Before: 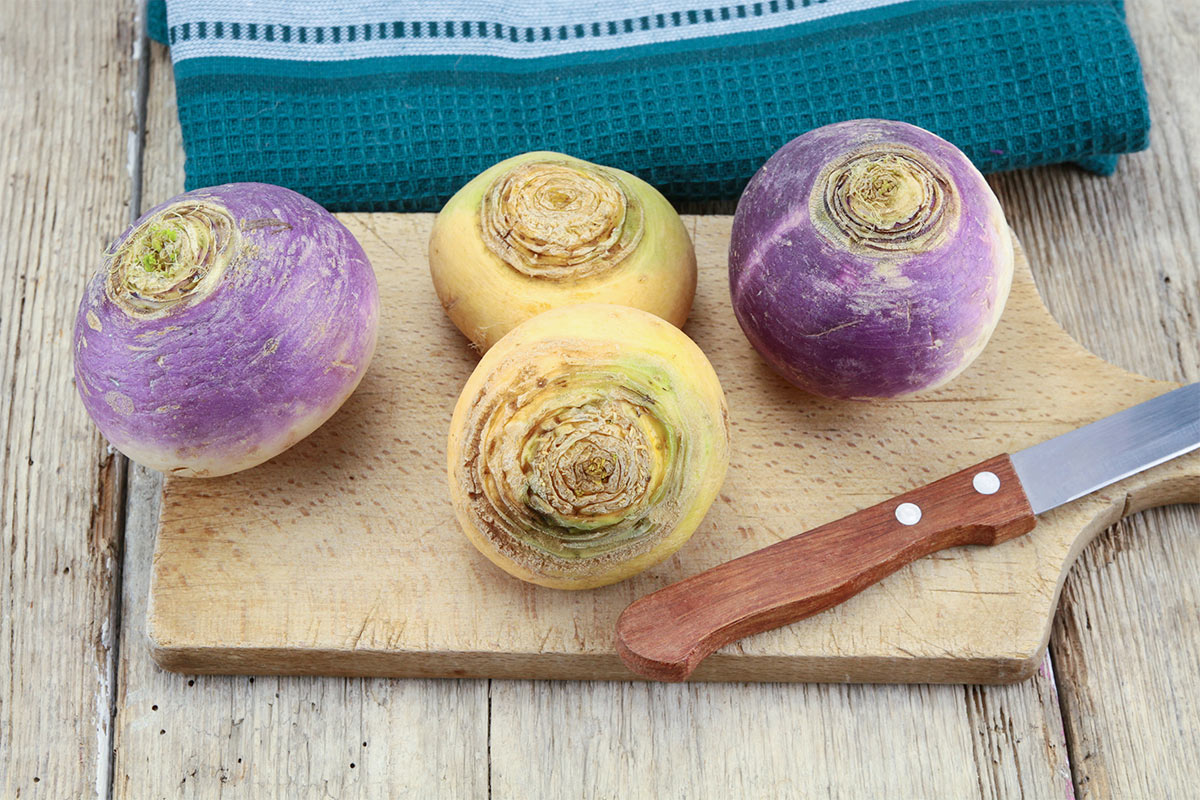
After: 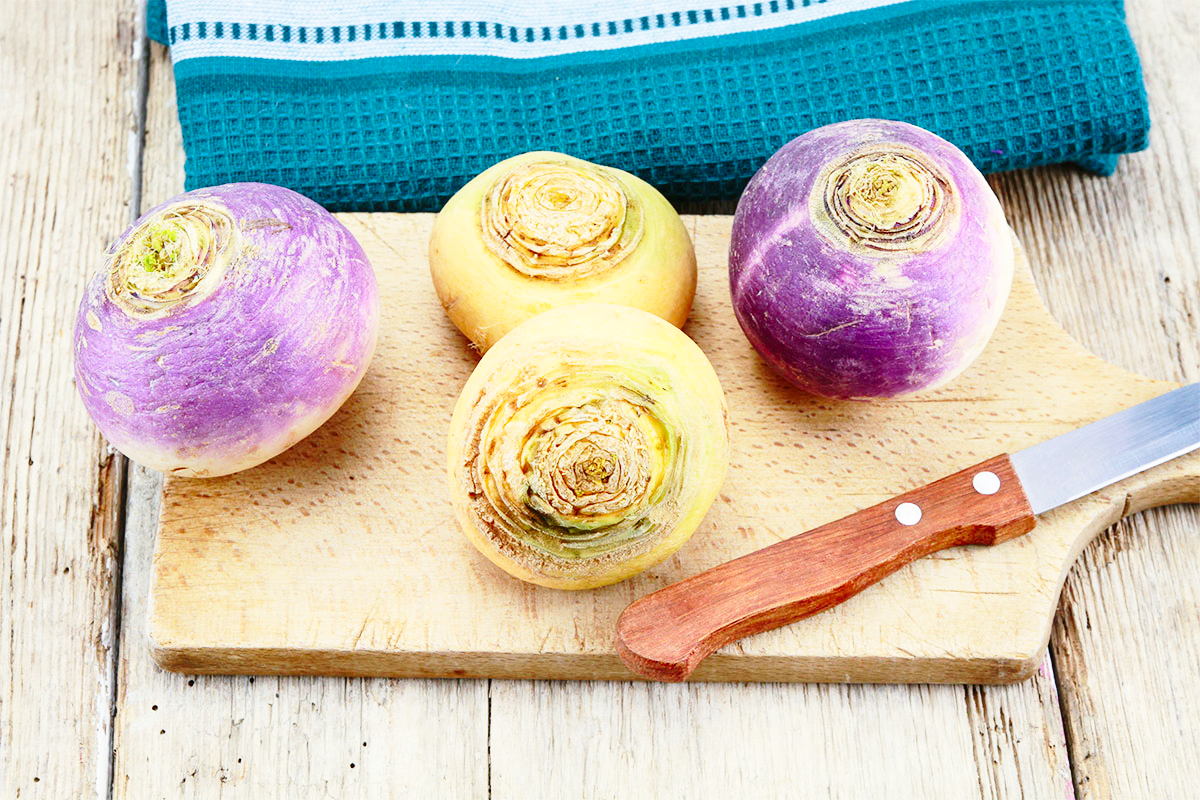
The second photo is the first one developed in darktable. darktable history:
contrast brightness saturation: contrast 0.084, saturation 0.198
base curve: curves: ch0 [(0, 0) (0.028, 0.03) (0.121, 0.232) (0.46, 0.748) (0.859, 0.968) (1, 1)], preserve colors none
color calibration: x 0.342, y 0.357, temperature 5133.89 K
